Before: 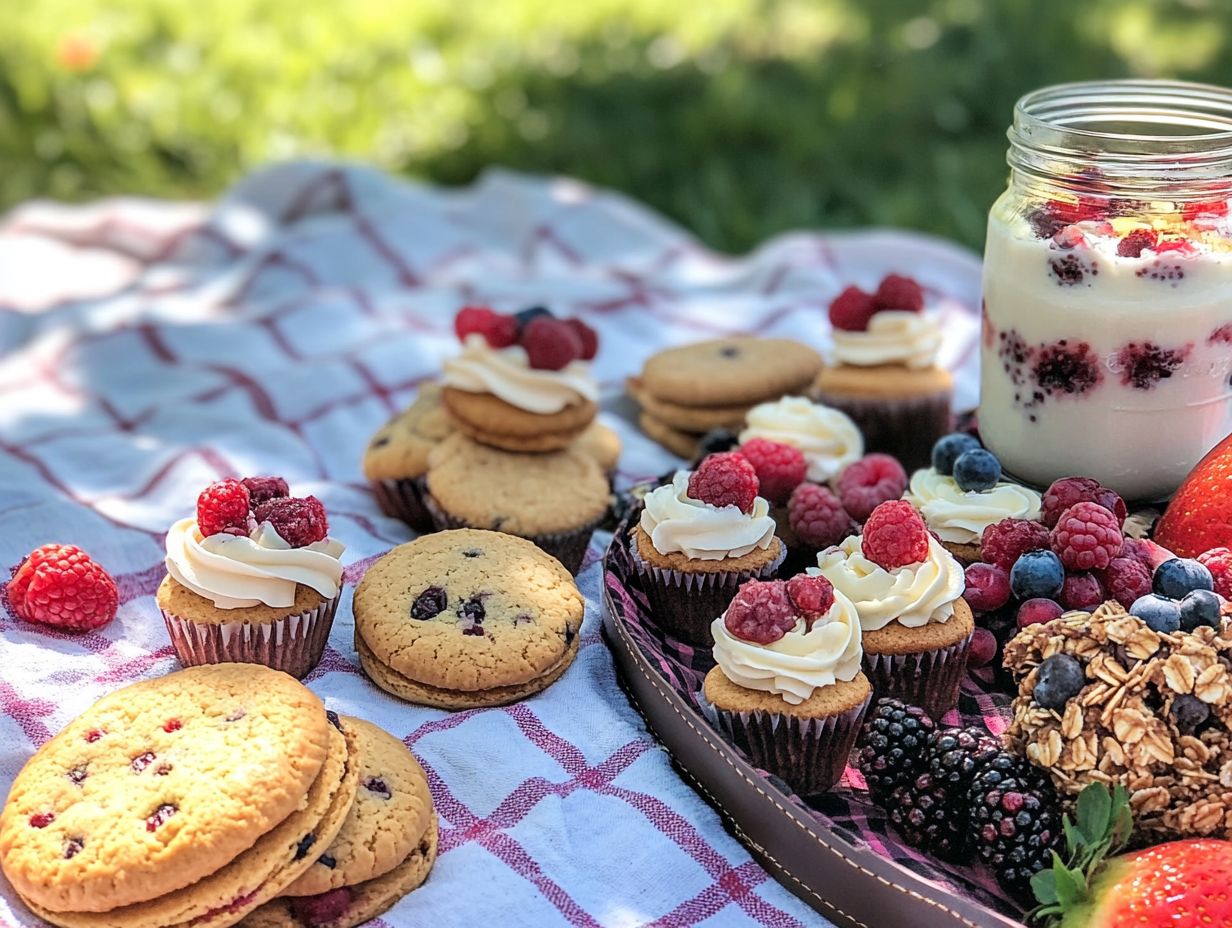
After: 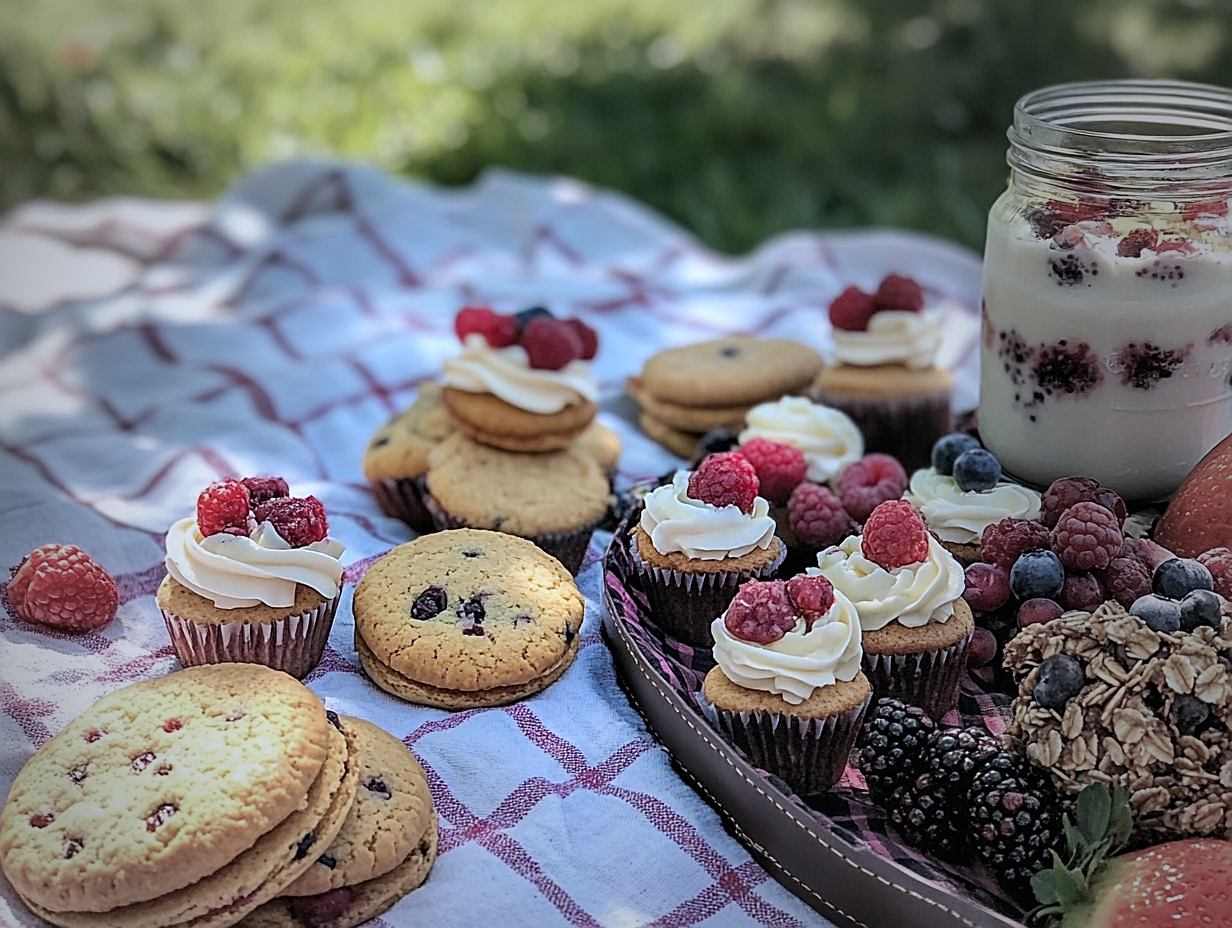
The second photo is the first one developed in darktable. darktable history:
white balance: red 0.954, blue 1.079
sharpen: on, module defaults
vignetting: fall-off start 33.76%, fall-off radius 64.94%, brightness -0.575, center (-0.12, -0.002), width/height ratio 0.959
